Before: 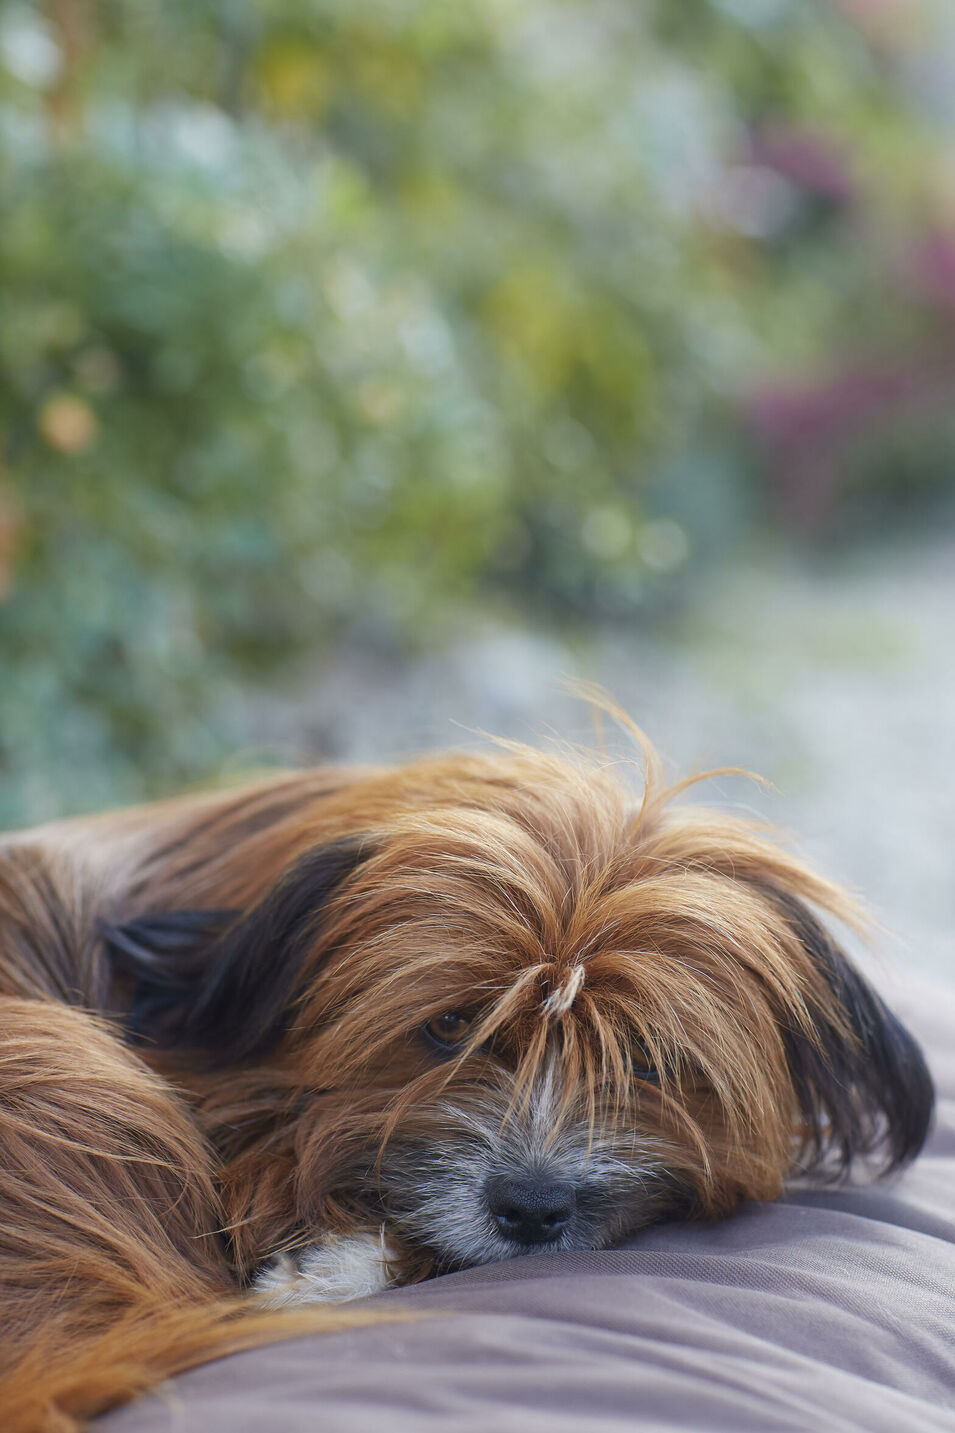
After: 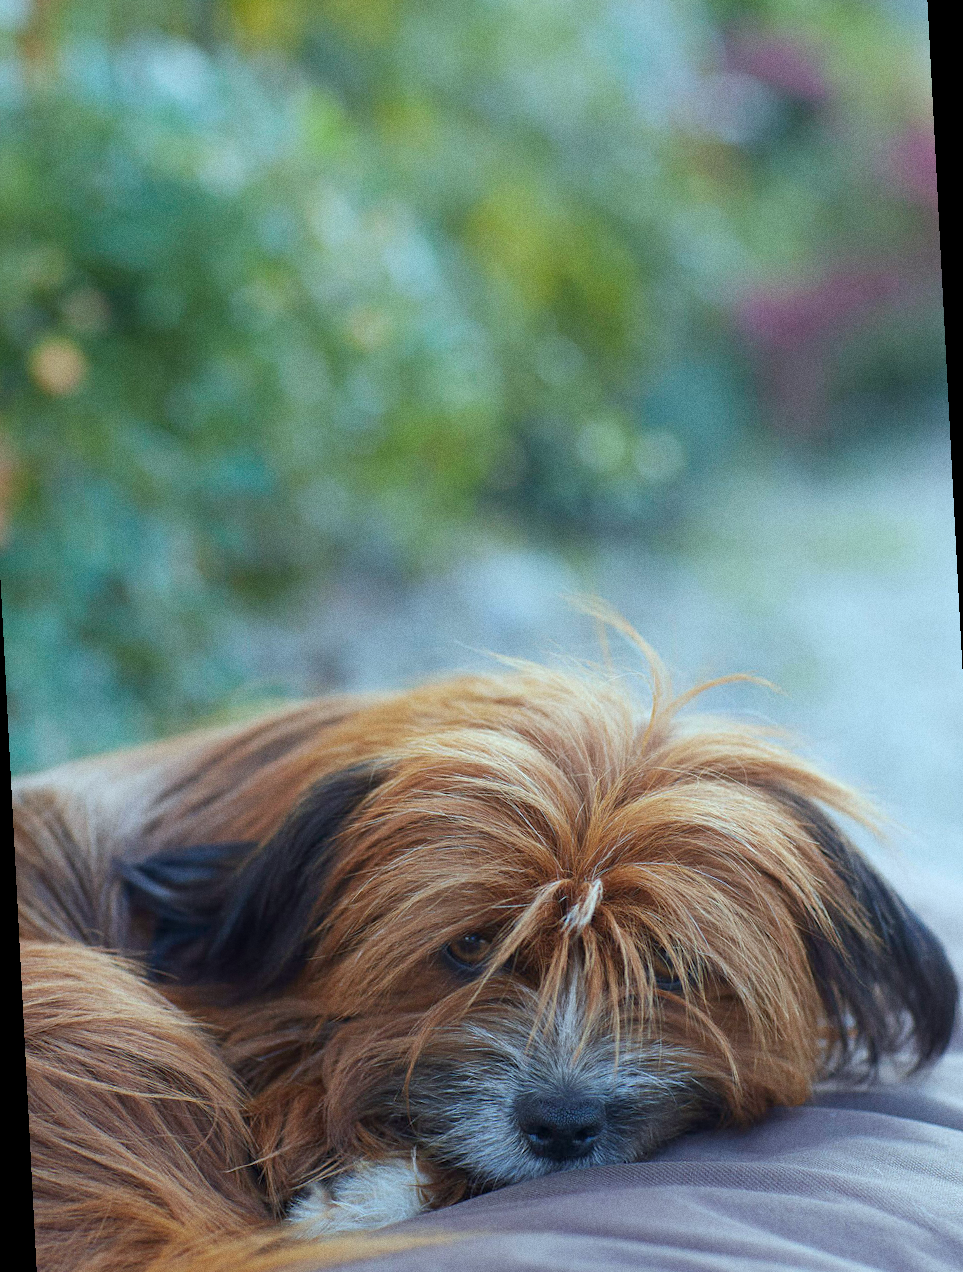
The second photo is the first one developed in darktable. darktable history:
grain: coarseness 0.09 ISO
white balance: red 0.954, blue 1.079
color correction: highlights a* -6.69, highlights b* 0.49
rotate and perspective: rotation -3°, crop left 0.031, crop right 0.968, crop top 0.07, crop bottom 0.93
